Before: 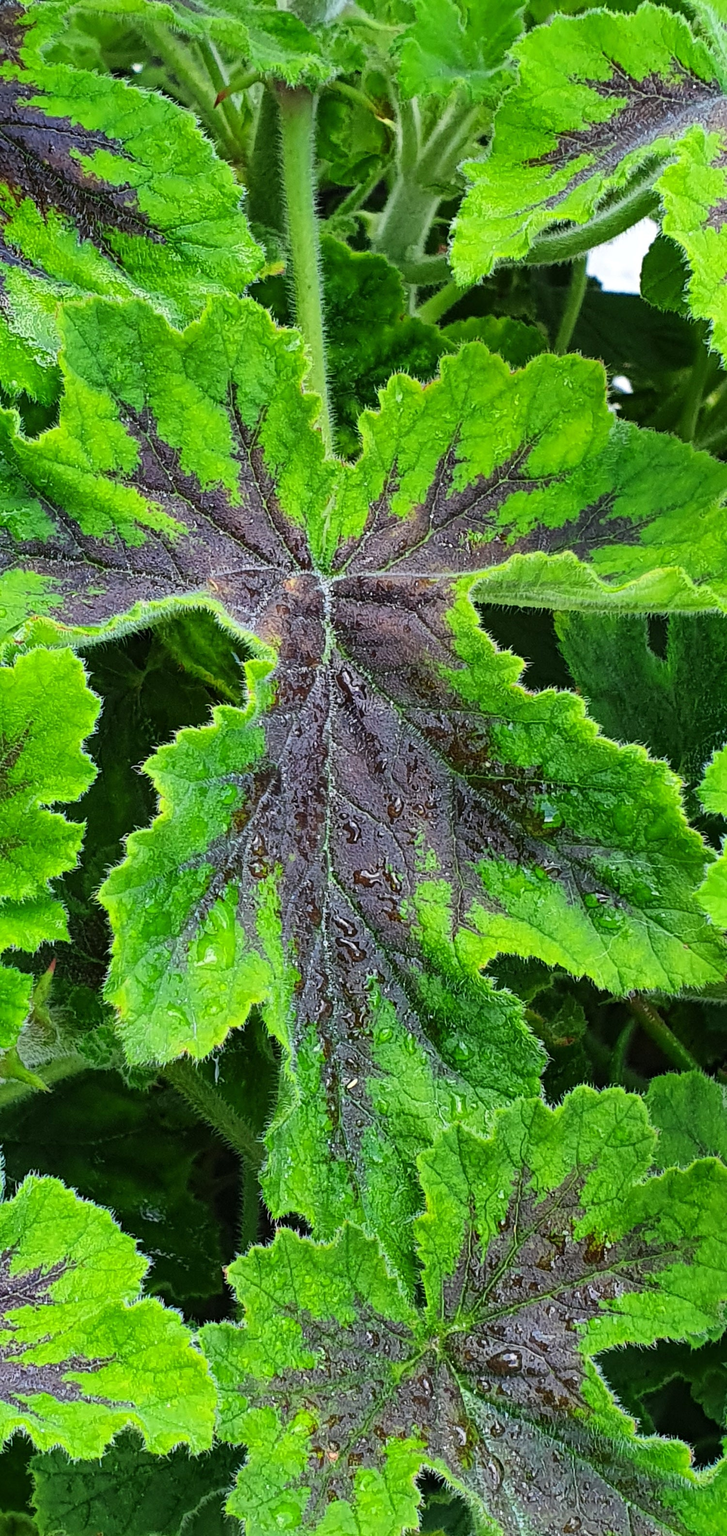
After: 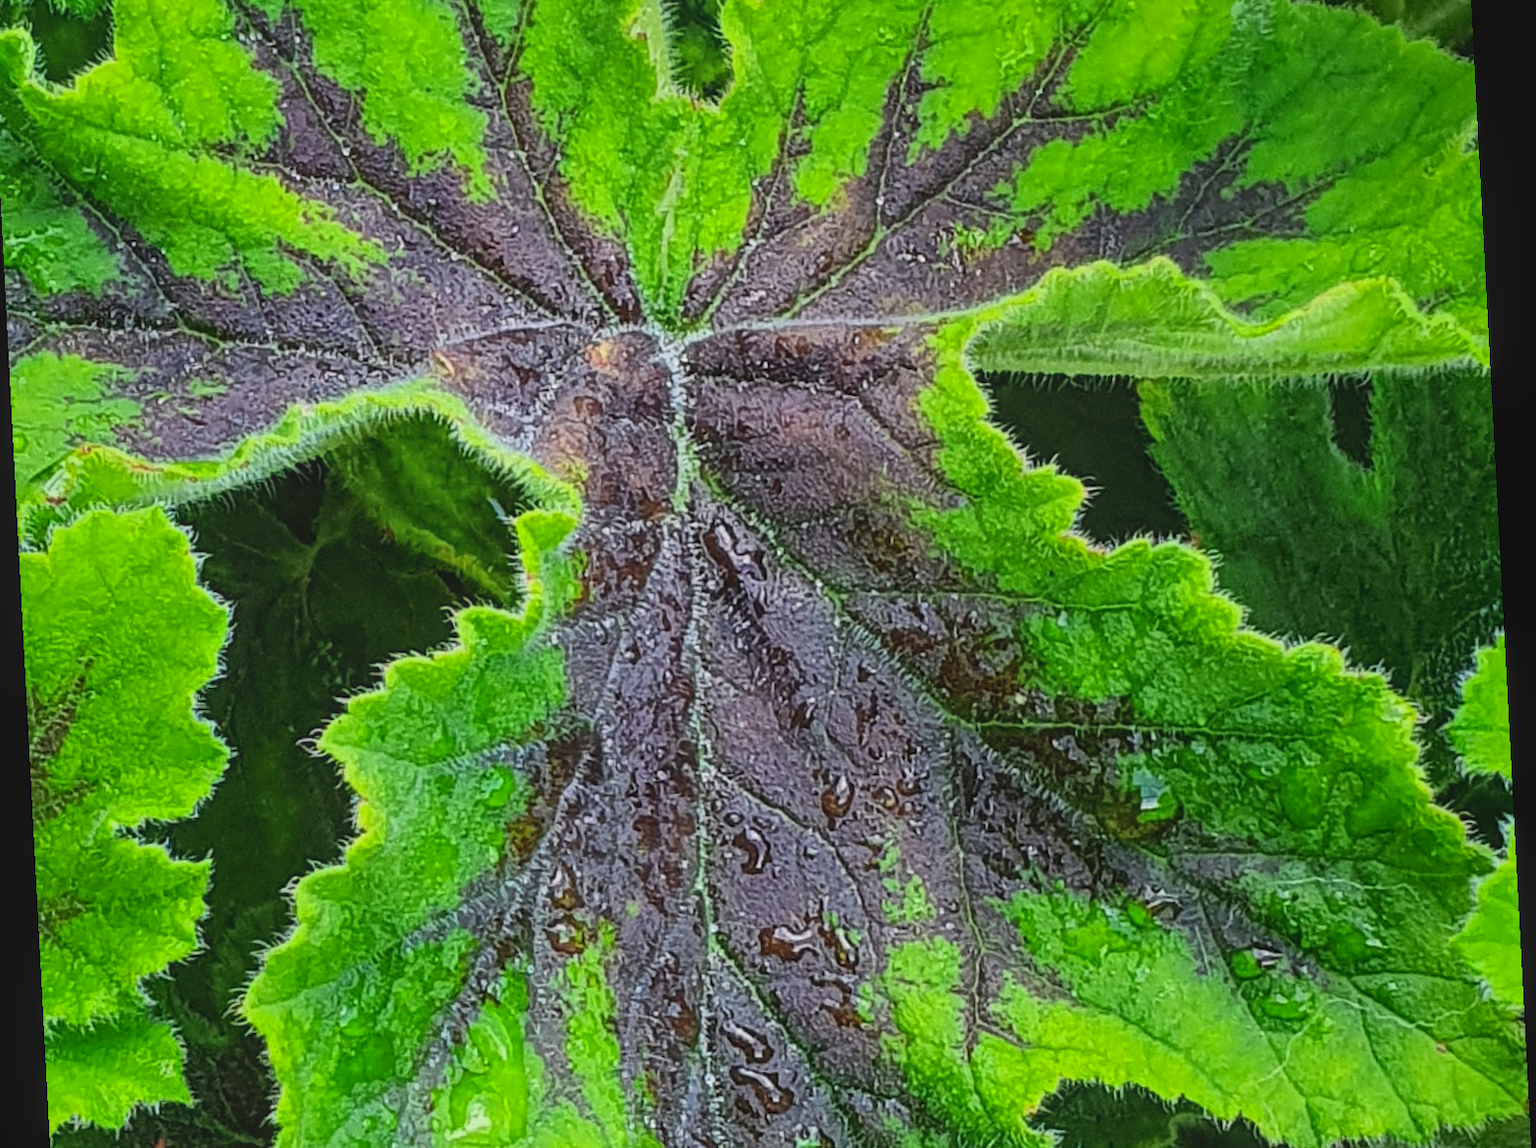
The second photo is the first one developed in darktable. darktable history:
crop and rotate: top 23.84%, bottom 34.294%
rotate and perspective: rotation -3°, crop left 0.031, crop right 0.968, crop top 0.07, crop bottom 0.93
local contrast: highlights 48%, shadows 0%, detail 100%
